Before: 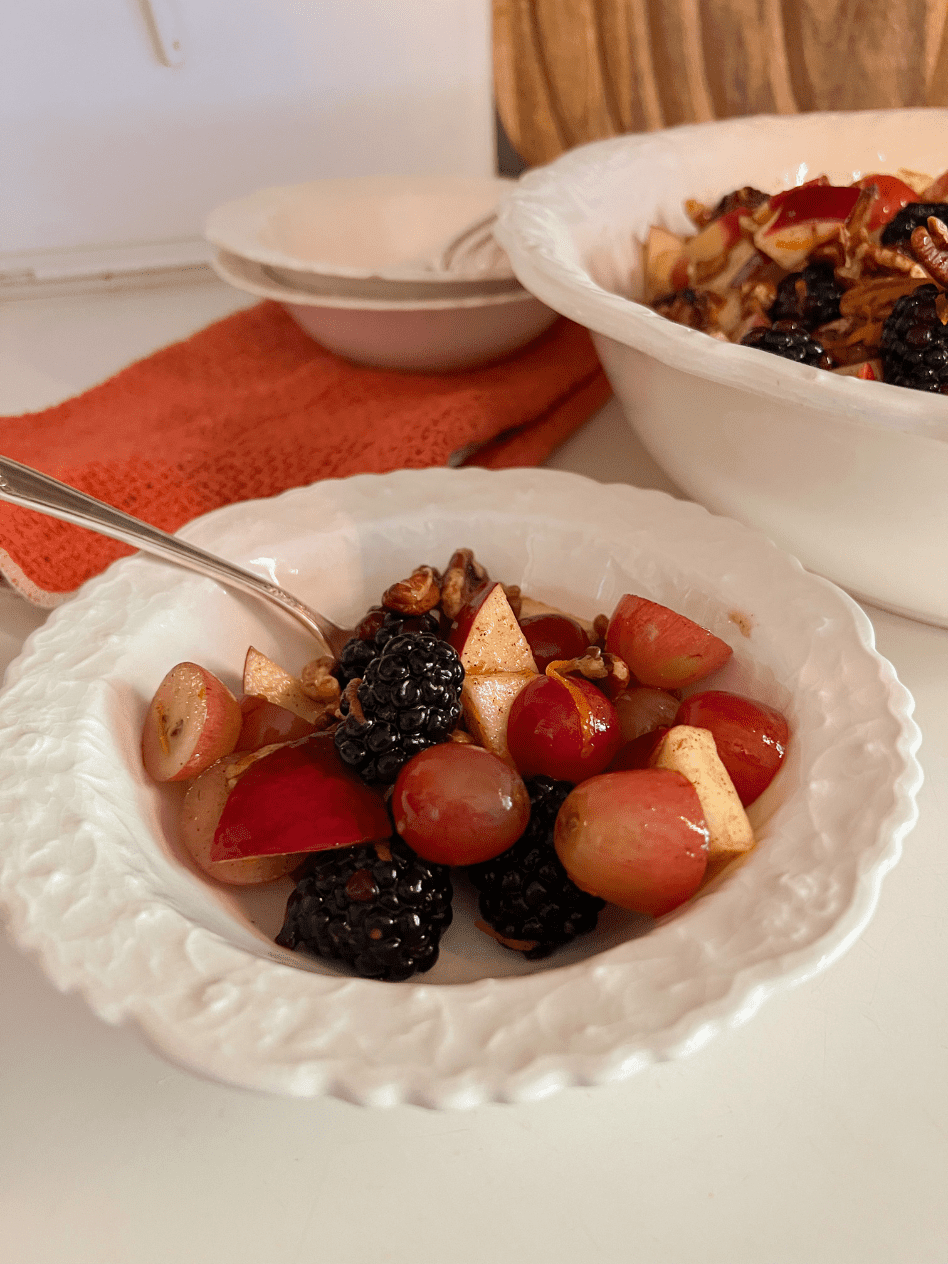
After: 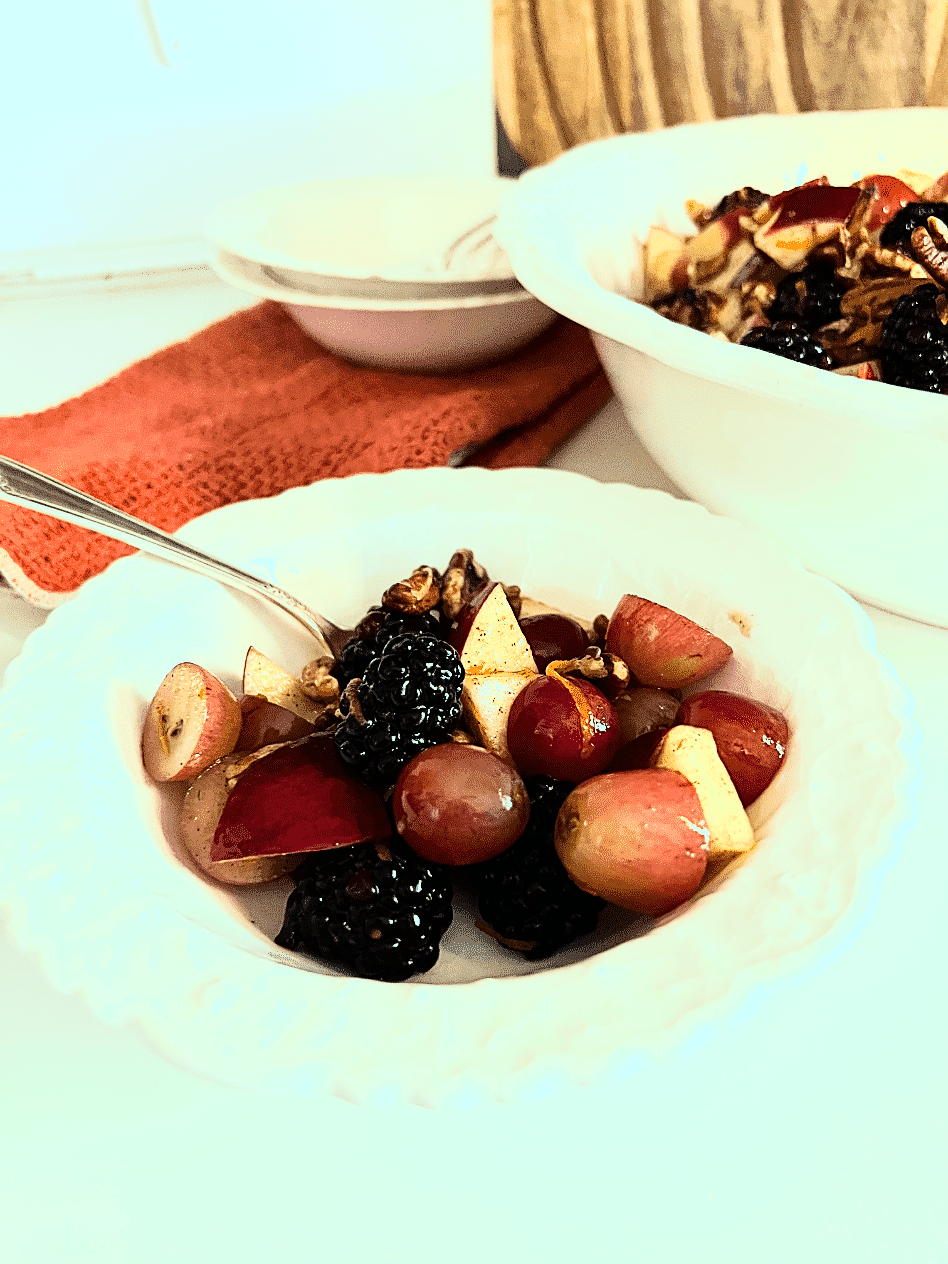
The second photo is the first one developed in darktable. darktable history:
rgb curve: curves: ch0 [(0, 0) (0.21, 0.15) (0.24, 0.21) (0.5, 0.75) (0.75, 0.96) (0.89, 0.99) (1, 1)]; ch1 [(0, 0.02) (0.21, 0.13) (0.25, 0.2) (0.5, 0.67) (0.75, 0.9) (0.89, 0.97) (1, 1)]; ch2 [(0, 0.02) (0.21, 0.13) (0.25, 0.2) (0.5, 0.67) (0.75, 0.9) (0.89, 0.97) (1, 1)], compensate middle gray true
sharpen: on, module defaults
color balance: mode lift, gamma, gain (sRGB), lift [0.997, 0.979, 1.021, 1.011], gamma [1, 1.084, 0.916, 0.998], gain [1, 0.87, 1.13, 1.101], contrast 4.55%, contrast fulcrum 38.24%, output saturation 104.09%
